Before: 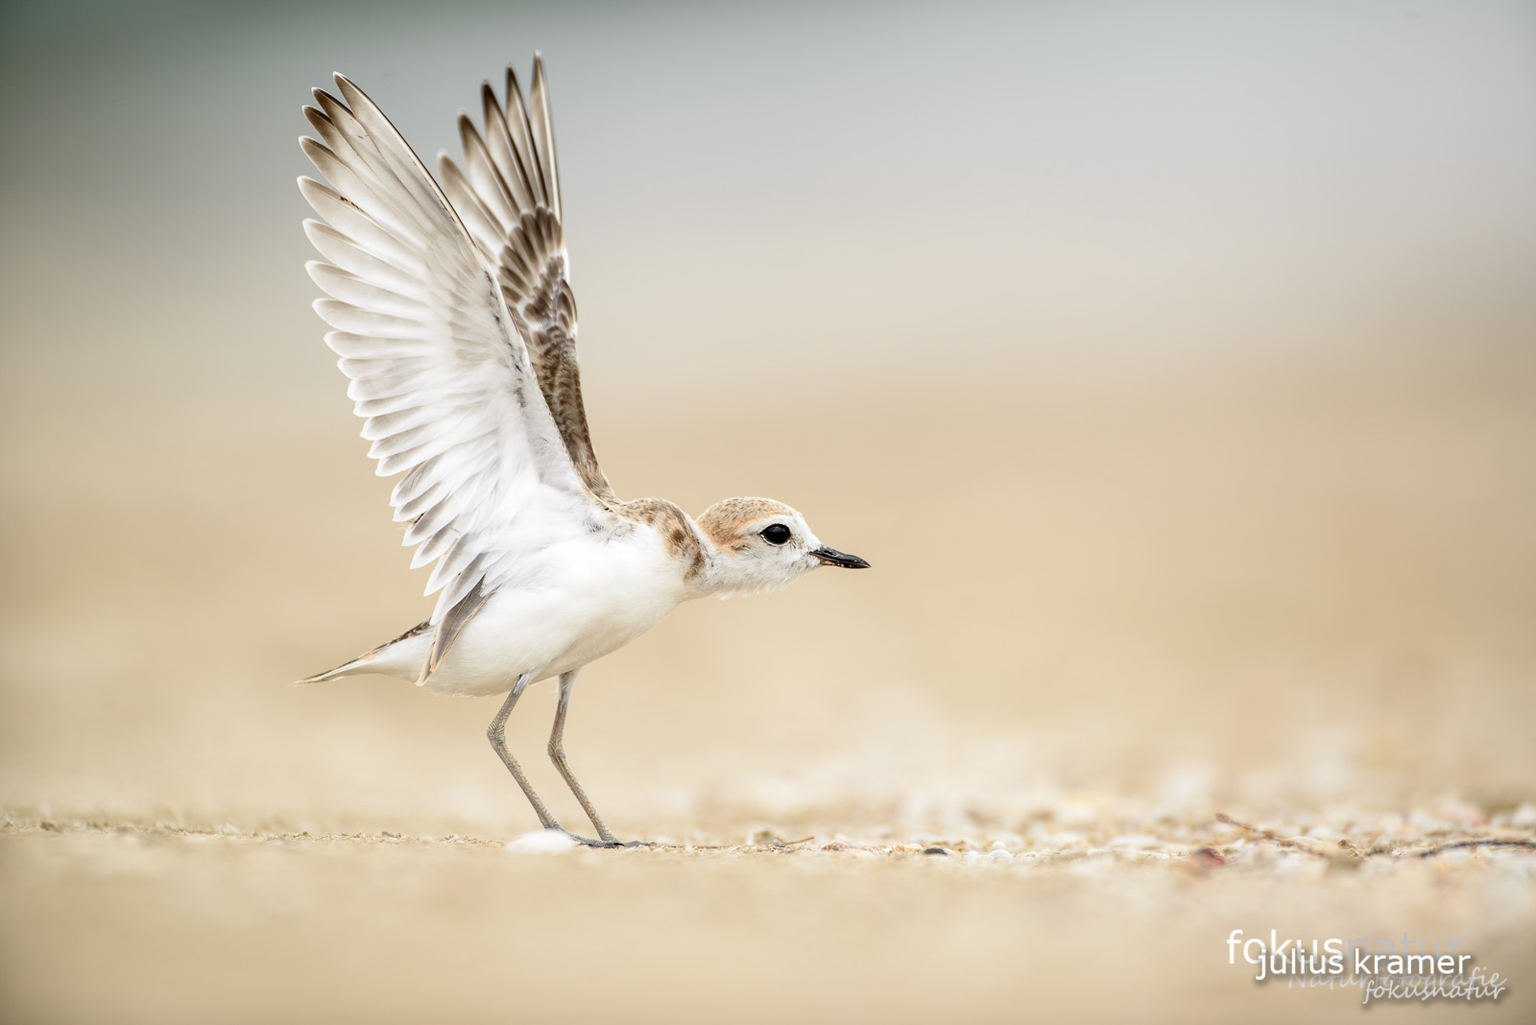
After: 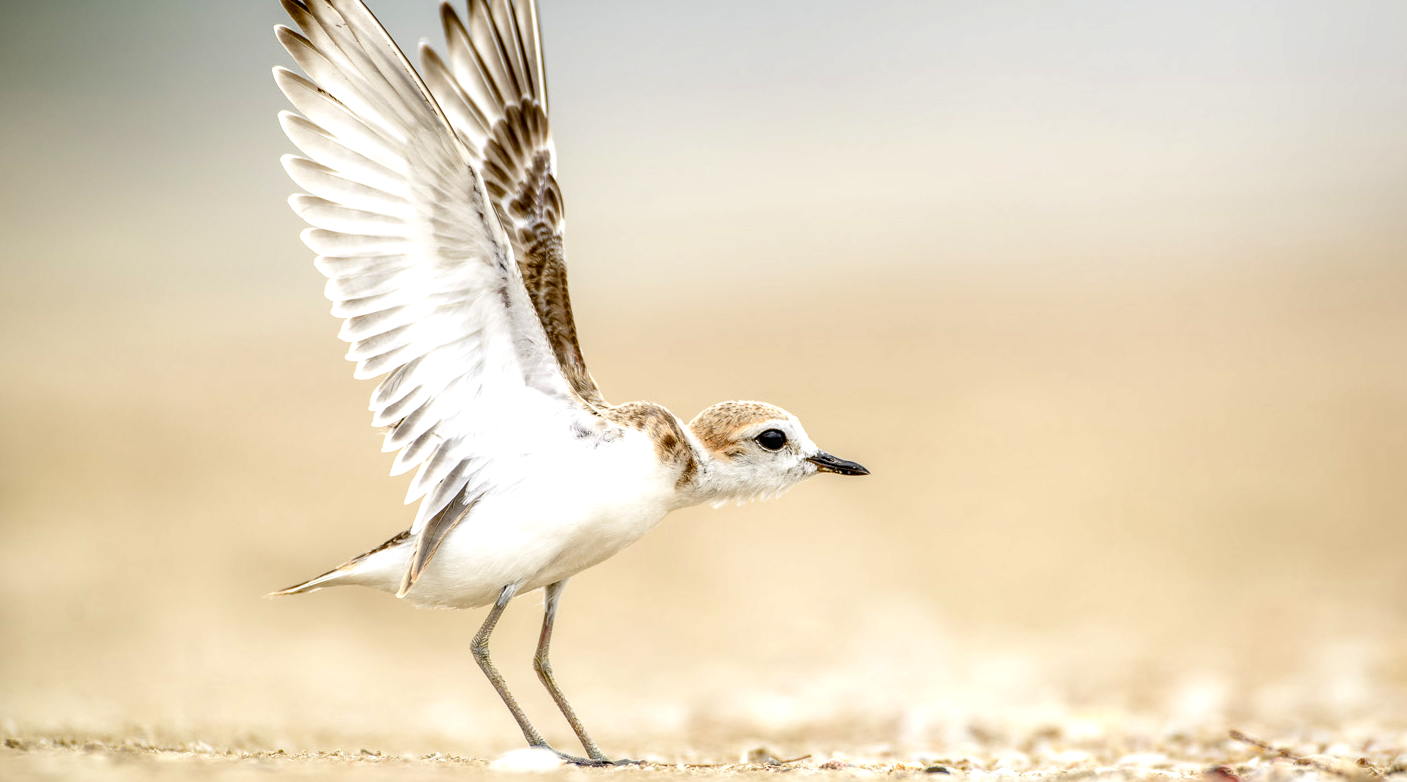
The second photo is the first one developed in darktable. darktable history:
local contrast: detail 150%
crop and rotate: left 2.37%, top 11.018%, right 9.63%, bottom 15.71%
color balance rgb: linear chroma grading › global chroma 14.427%, perceptual saturation grading › global saturation 20%, perceptual saturation grading › highlights -25.501%, perceptual saturation grading › shadows 50.444%, global vibrance 20%
contrast brightness saturation: saturation -0.045
exposure: exposure 0.203 EV, compensate exposure bias true, compensate highlight preservation false
